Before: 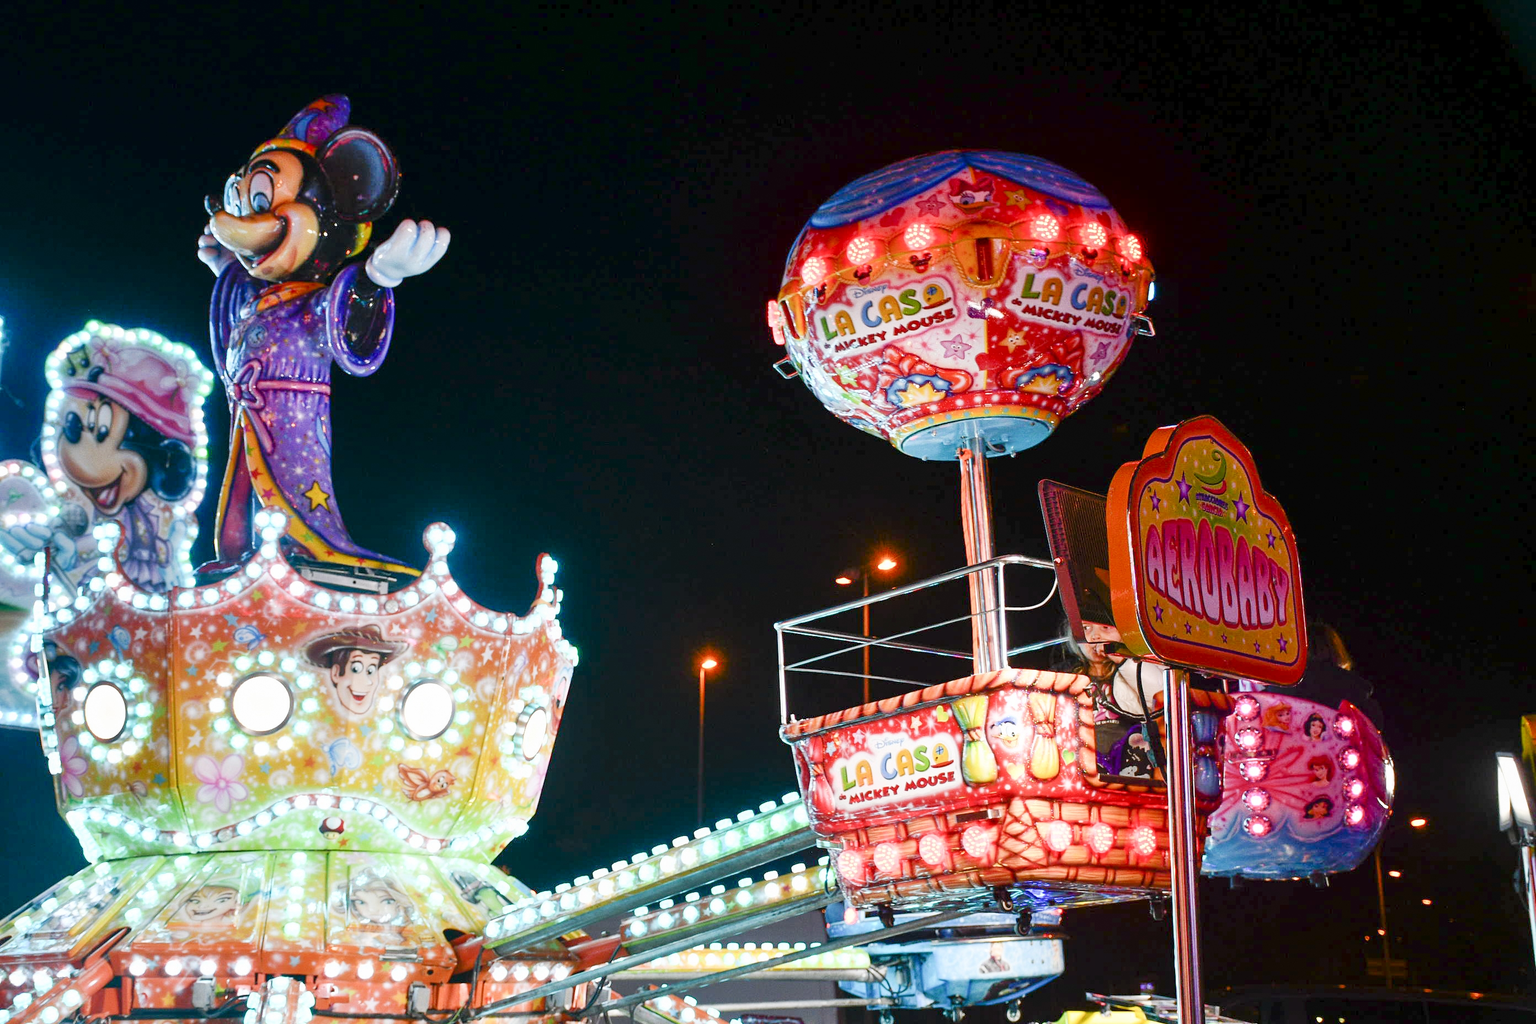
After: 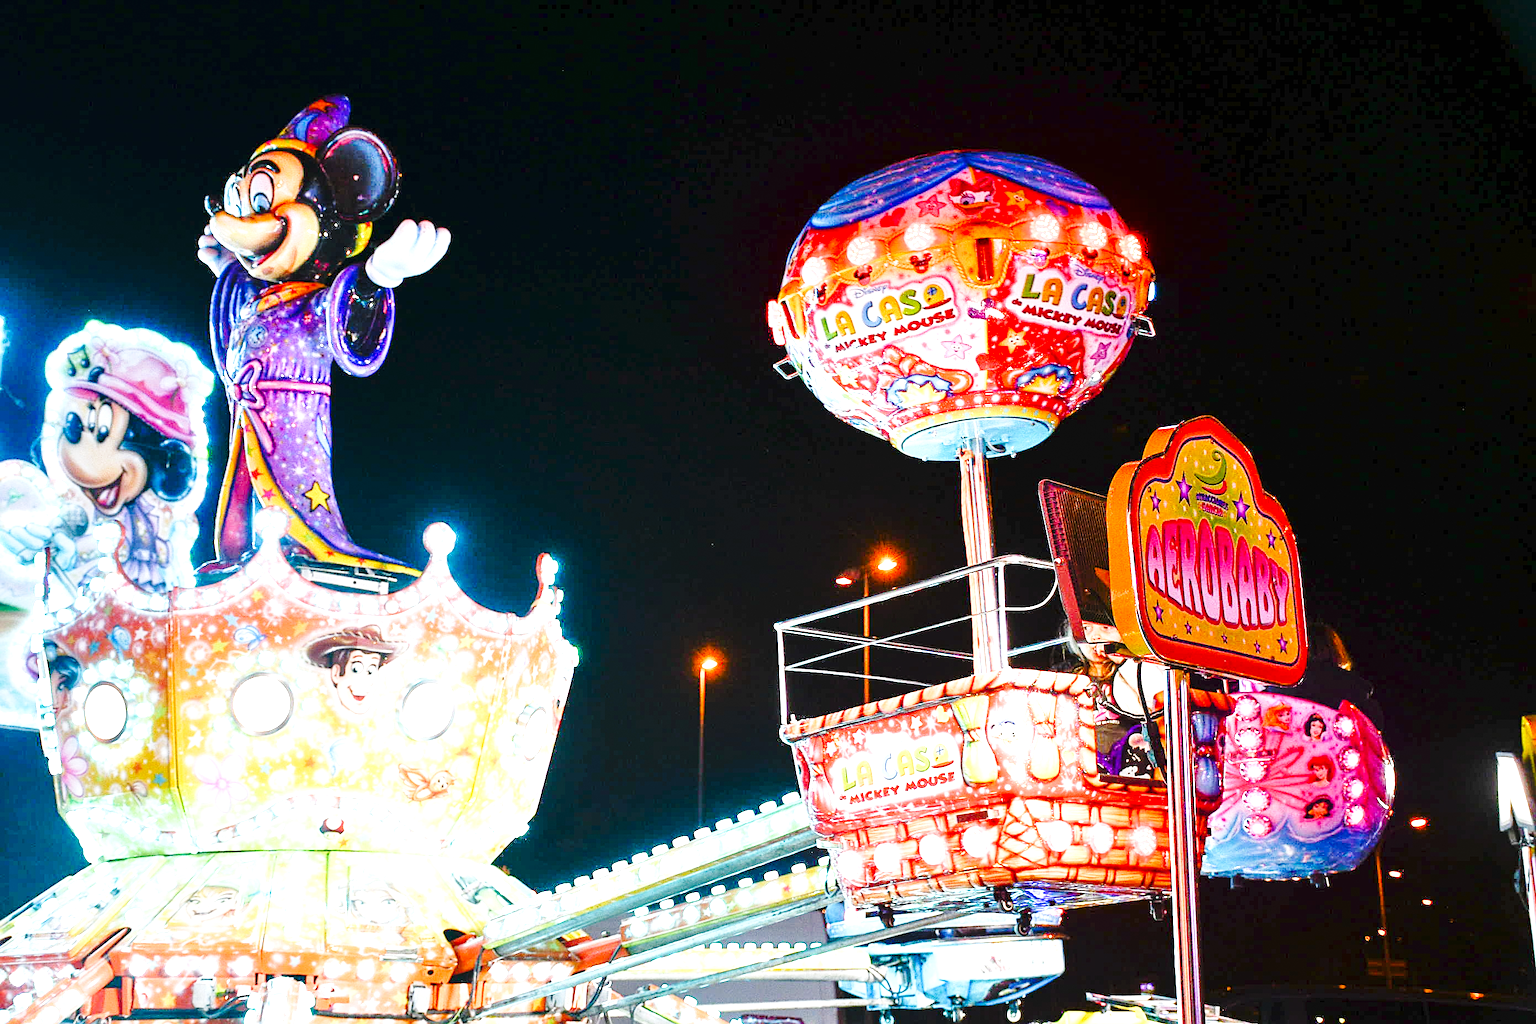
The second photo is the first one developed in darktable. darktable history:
exposure: black level correction 0, exposure 0.947 EV, compensate highlight preservation false
sharpen: on, module defaults
base curve: curves: ch0 [(0, 0) (0.036, 0.025) (0.121, 0.166) (0.206, 0.329) (0.605, 0.79) (1, 1)], preserve colors none
